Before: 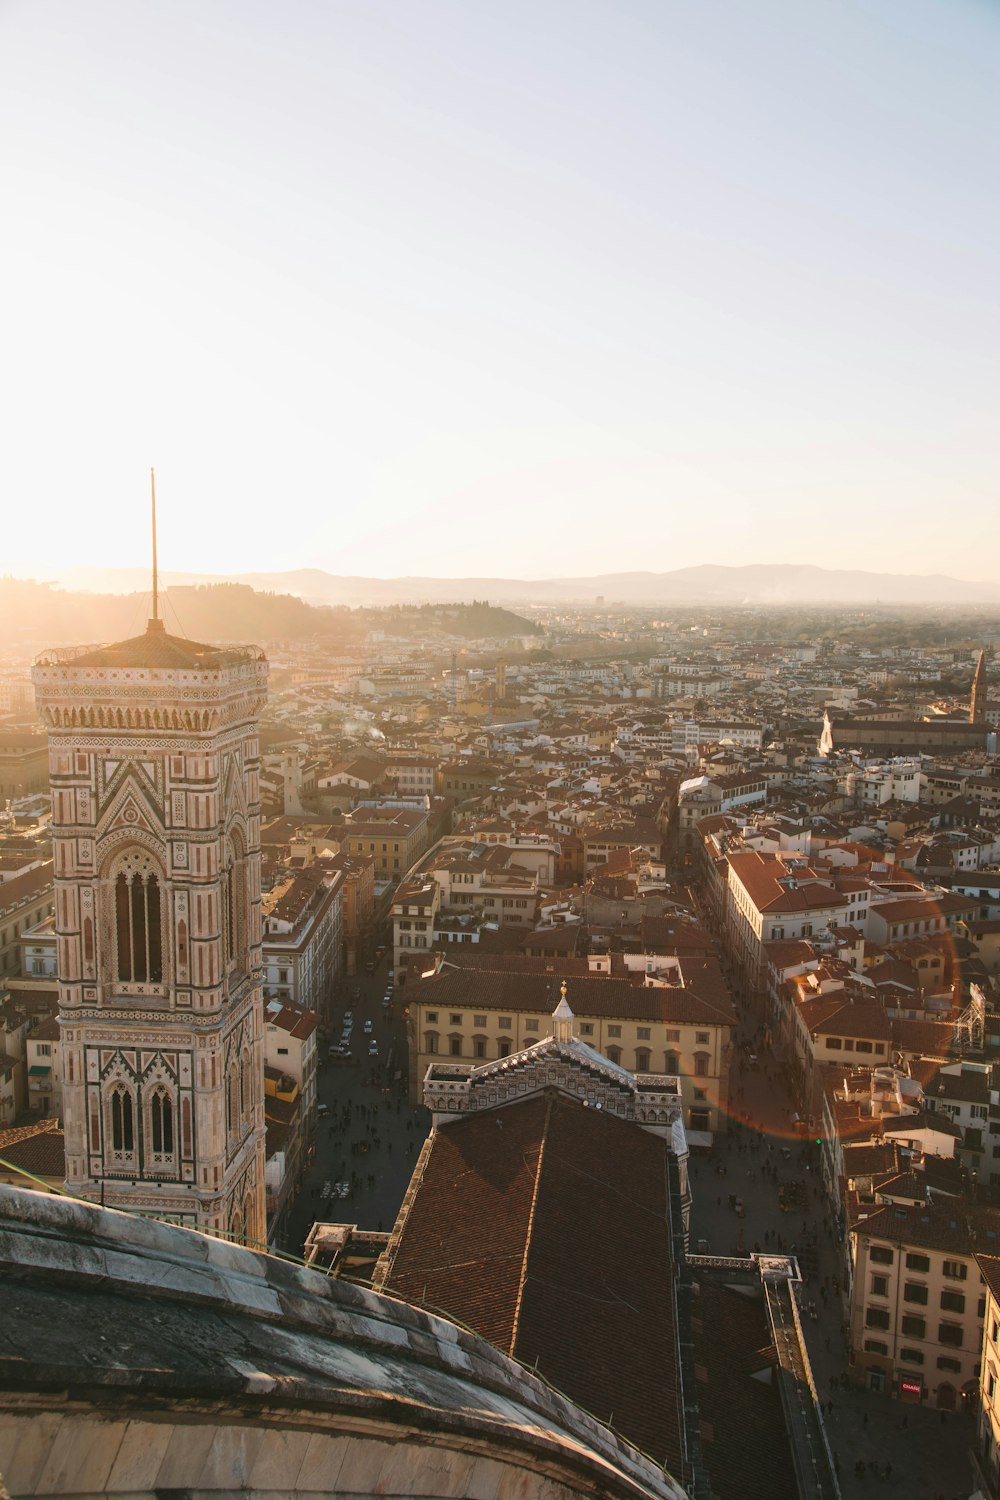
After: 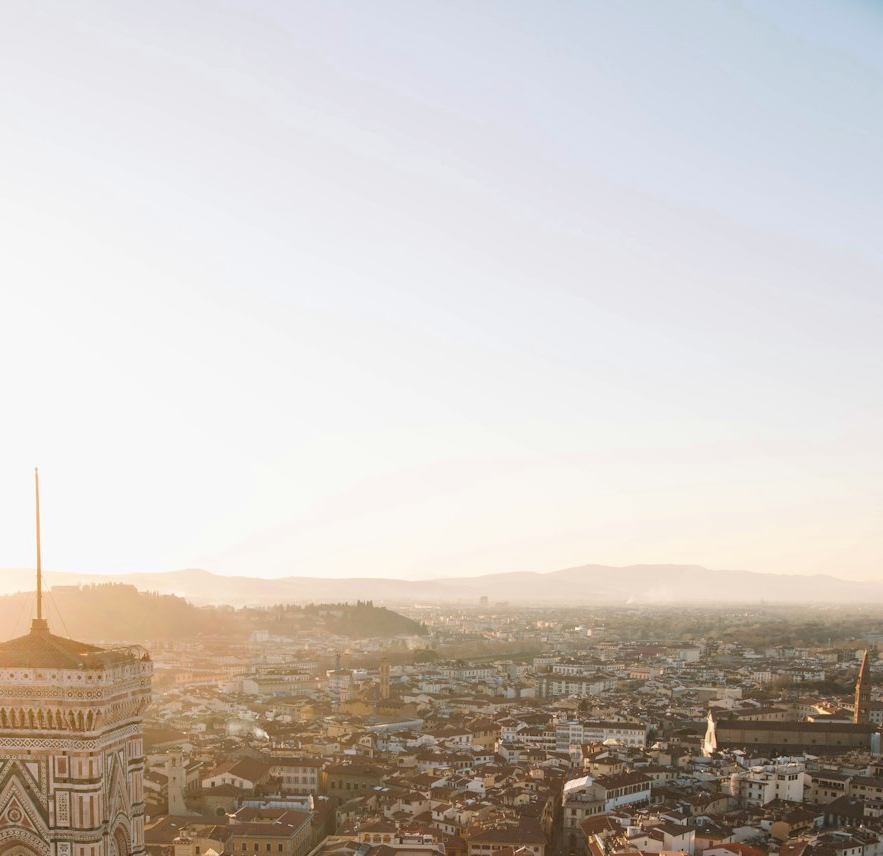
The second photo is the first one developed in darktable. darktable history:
crop and rotate: left 11.6%, bottom 42.925%
haze removal: compatibility mode true
color zones: curves: ch0 [(0.068, 0.464) (0.25, 0.5) (0.48, 0.508) (0.75, 0.536) (0.886, 0.476) (0.967, 0.456)]; ch1 [(0.066, 0.456) (0.25, 0.5) (0.616, 0.508) (0.746, 0.56) (0.934, 0.444)]
